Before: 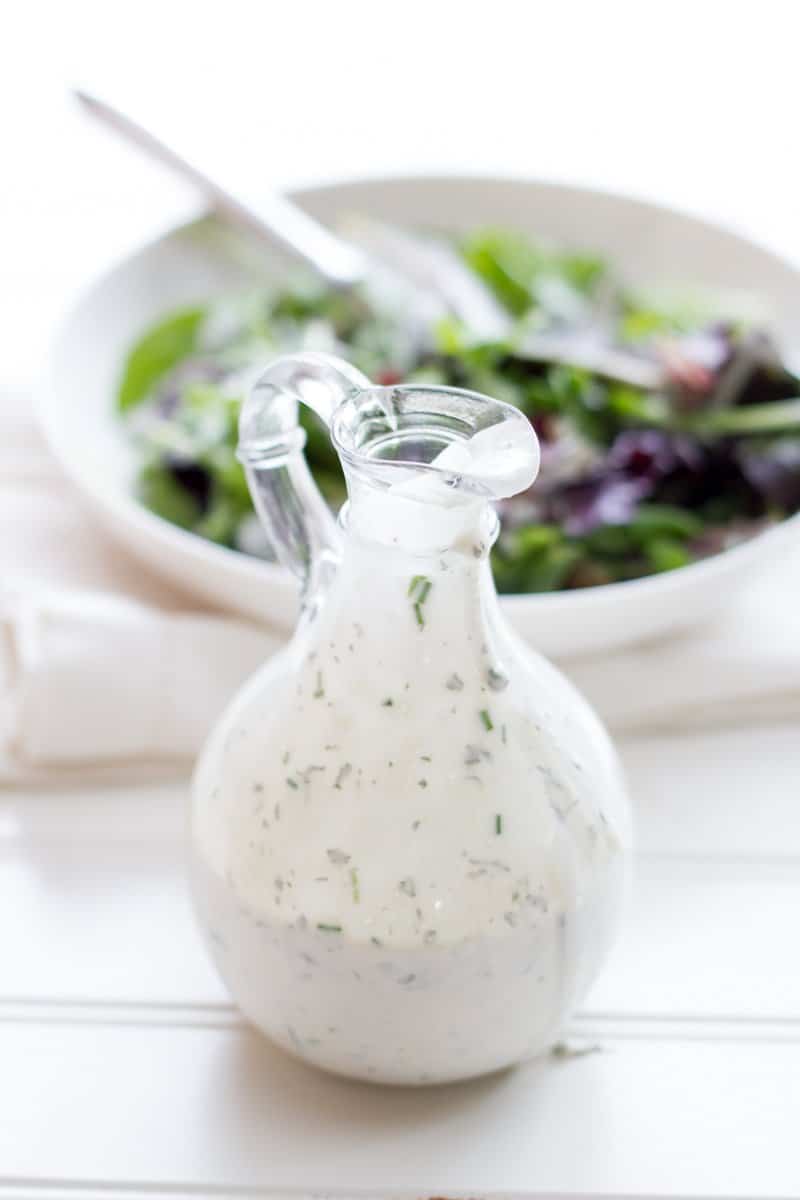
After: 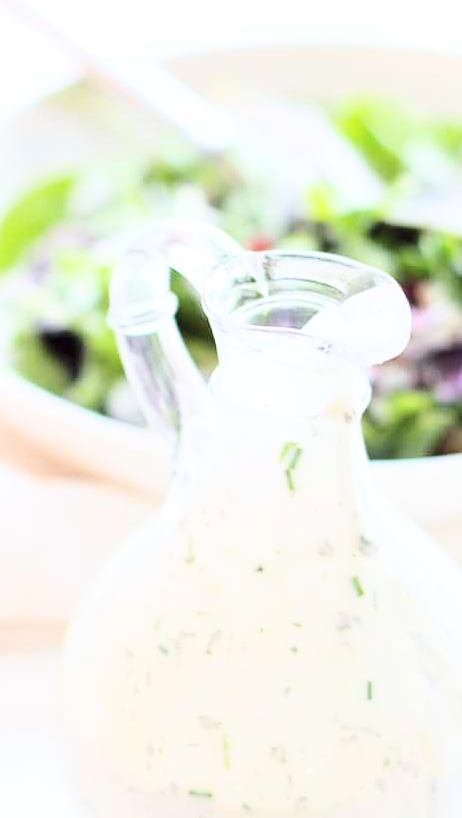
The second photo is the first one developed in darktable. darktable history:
contrast brightness saturation: contrast 0.14, brightness 0.21
crop: left 16.202%, top 11.208%, right 26.045%, bottom 20.557%
base curve: curves: ch0 [(0, 0) (0.028, 0.03) (0.121, 0.232) (0.46, 0.748) (0.859, 0.968) (1, 1)]
